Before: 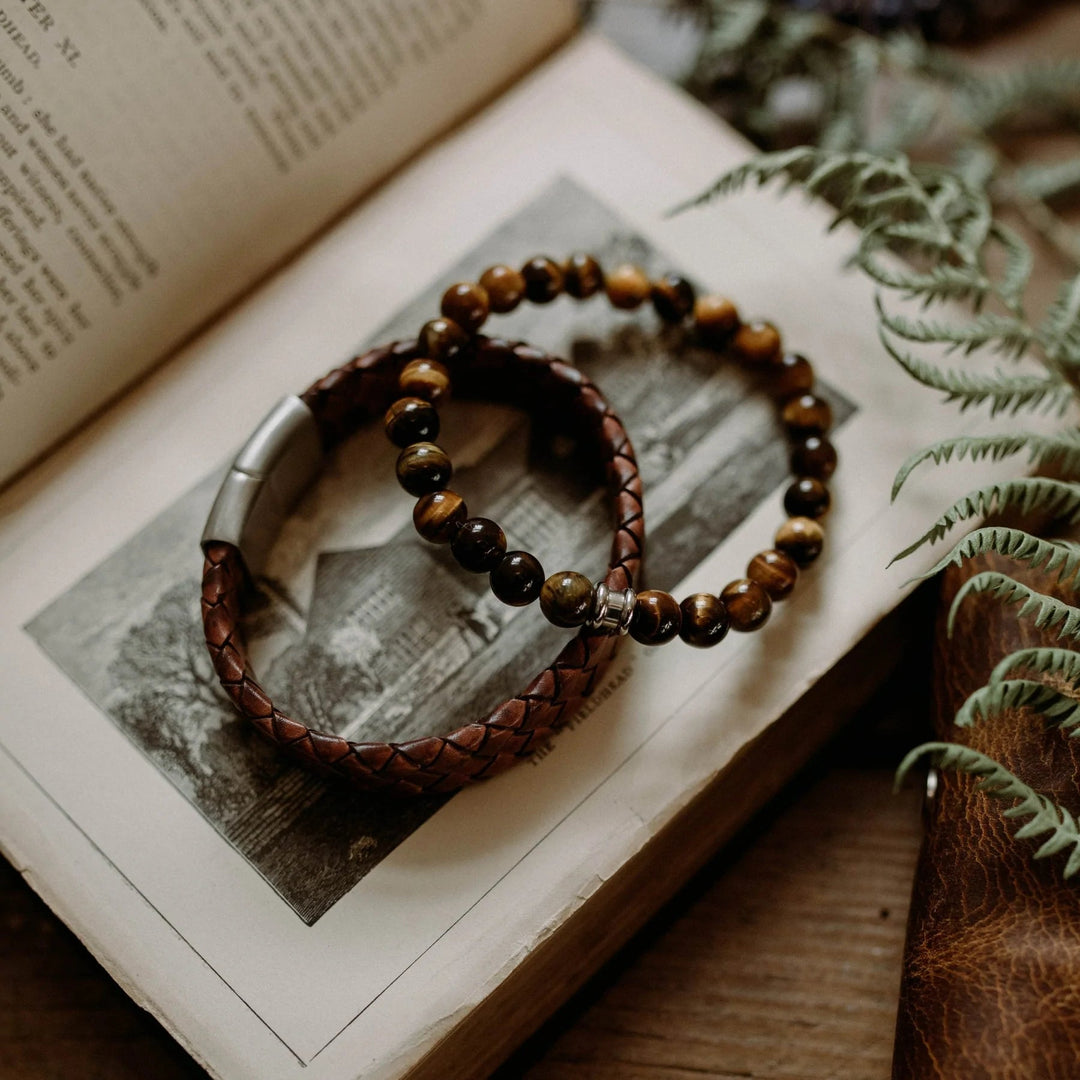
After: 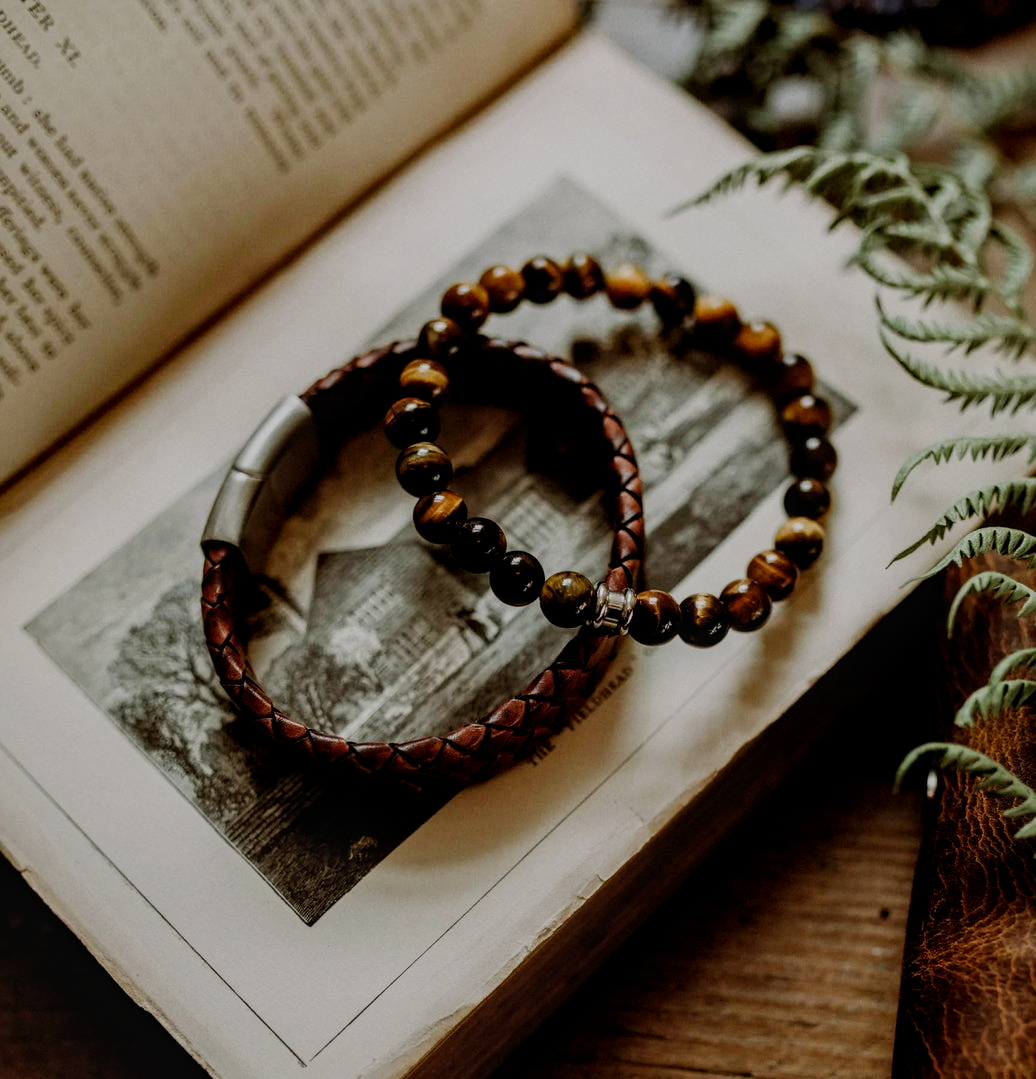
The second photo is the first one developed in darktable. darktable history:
local contrast: on, module defaults
filmic rgb: middle gray luminance 28.94%, black relative exposure -10.29 EV, white relative exposure 5.48 EV, target black luminance 0%, hardness 3.93, latitude 2.6%, contrast 1.131, highlights saturation mix 6.49%, shadows ↔ highlights balance 14.69%, preserve chrominance no, color science v5 (2021), contrast in shadows safe, contrast in highlights safe
crop: right 4.007%, bottom 0.042%
exposure: compensate highlight preservation false
